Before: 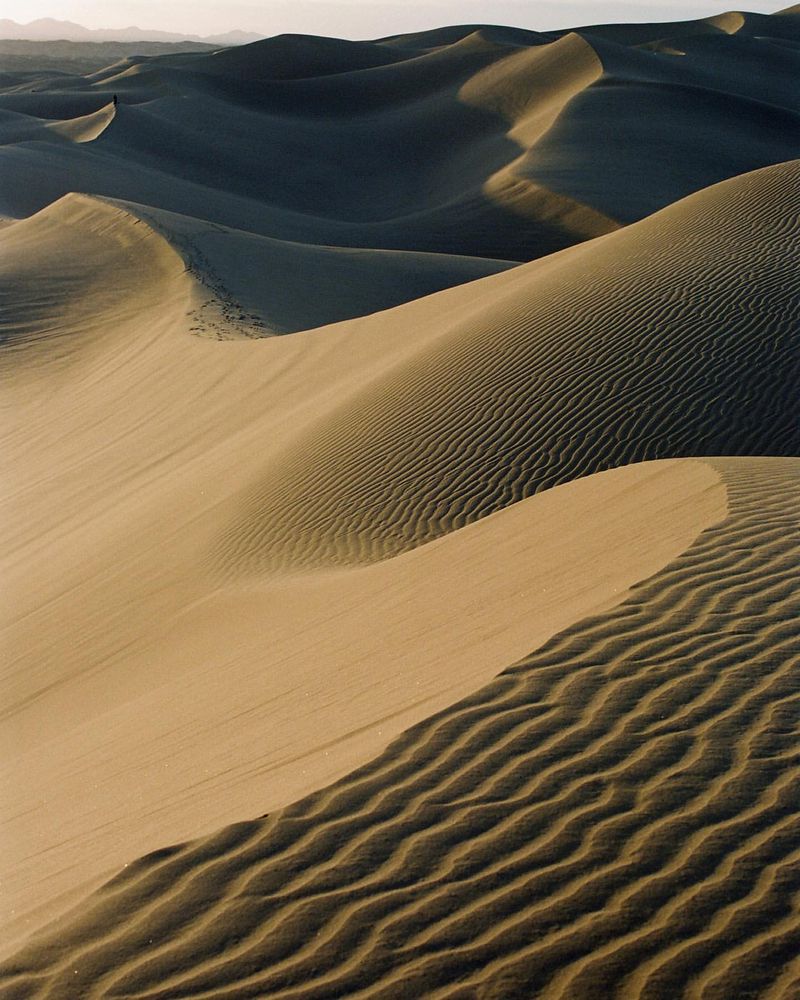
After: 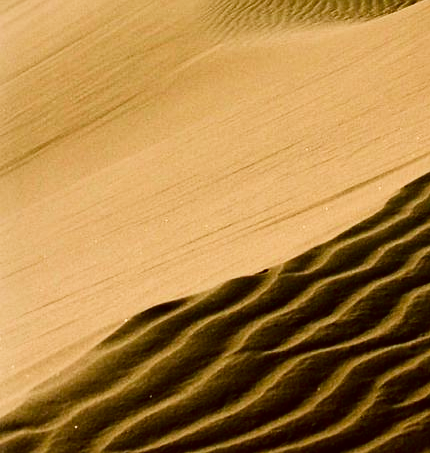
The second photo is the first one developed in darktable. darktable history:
crop and rotate: top 54.507%, right 46.182%, bottom 0.152%
local contrast: mode bilateral grid, contrast 20, coarseness 51, detail 119%, midtone range 0.2
color correction: highlights a* -0.478, highlights b* 0.181, shadows a* 4.7, shadows b* 20.34
tone curve: curves: ch0 [(0, 0) (0.139, 0.067) (0.319, 0.269) (0.498, 0.505) (0.725, 0.824) (0.864, 0.945) (0.985, 1)]; ch1 [(0, 0) (0.291, 0.197) (0.456, 0.426) (0.495, 0.488) (0.557, 0.578) (0.599, 0.644) (0.702, 0.786) (1, 1)]; ch2 [(0, 0) (0.125, 0.089) (0.353, 0.329) (0.447, 0.43) (0.557, 0.566) (0.63, 0.667) (1, 1)], color space Lab, independent channels, preserve colors none
filmic rgb: black relative exposure -16 EV, white relative exposure 5.31 EV, threshold 3 EV, hardness 5.93, contrast 1.253, color science v5 (2021), iterations of high-quality reconstruction 0, contrast in shadows safe, contrast in highlights safe, enable highlight reconstruction true
shadows and highlights: shadows 11.6, white point adjustment 1.28, highlights color adjustment 73.02%, soften with gaussian
